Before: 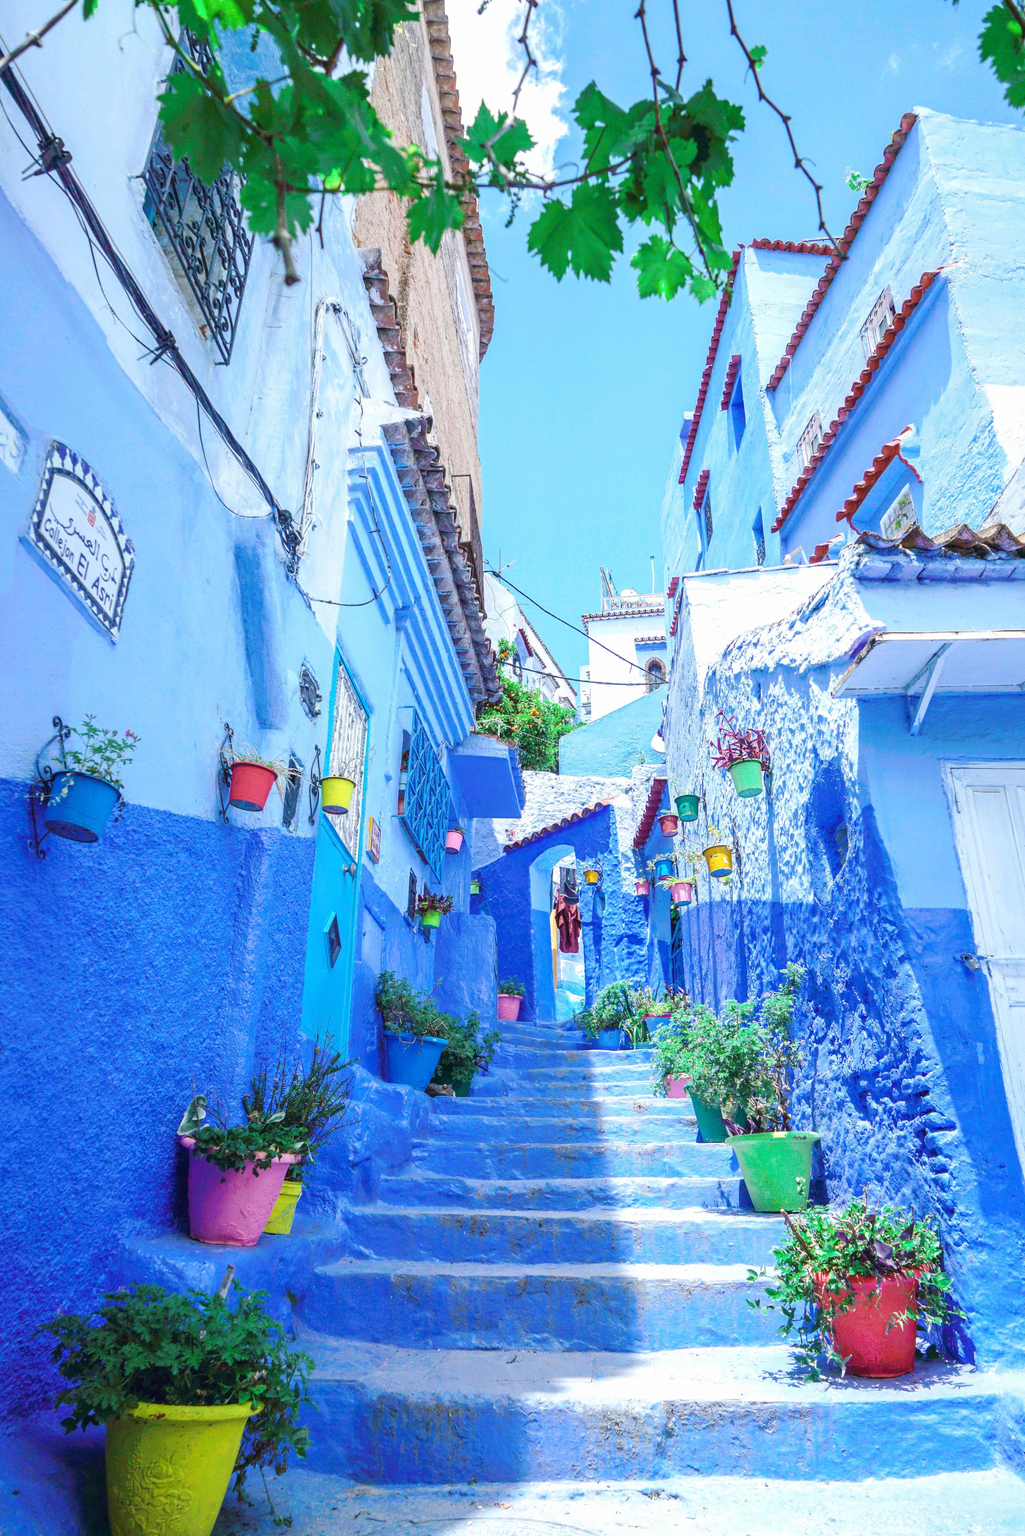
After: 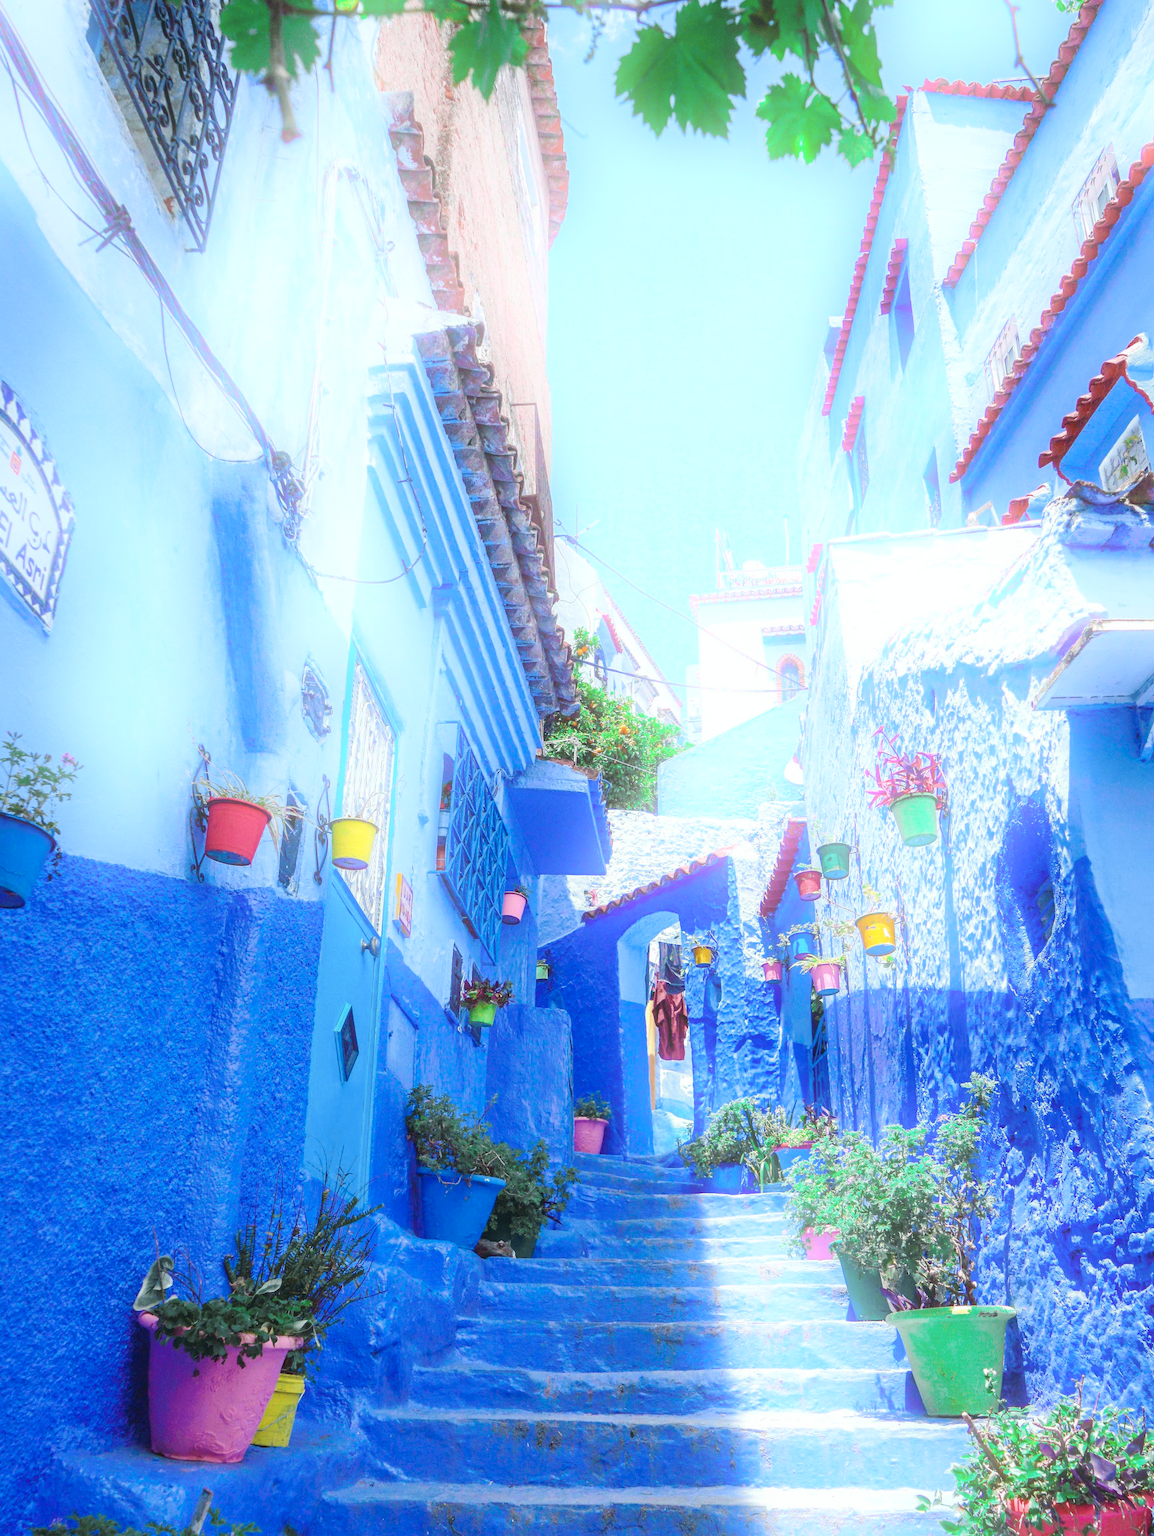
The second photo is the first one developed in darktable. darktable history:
tone curve: curves: ch0 [(0, 0.046) (0.04, 0.074) (0.883, 0.858) (1, 1)]; ch1 [(0, 0) (0.146, 0.159) (0.338, 0.365) (0.417, 0.455) (0.489, 0.486) (0.504, 0.502) (0.529, 0.537) (0.563, 0.567) (1, 1)]; ch2 [(0, 0) (0.307, 0.298) (0.388, 0.375) (0.443, 0.456) (0.485, 0.492) (0.544, 0.525) (1, 1)], color space Lab, independent channels, preserve colors none
crop: left 7.856%, top 11.836%, right 10.12%, bottom 15.387%
bloom: on, module defaults
